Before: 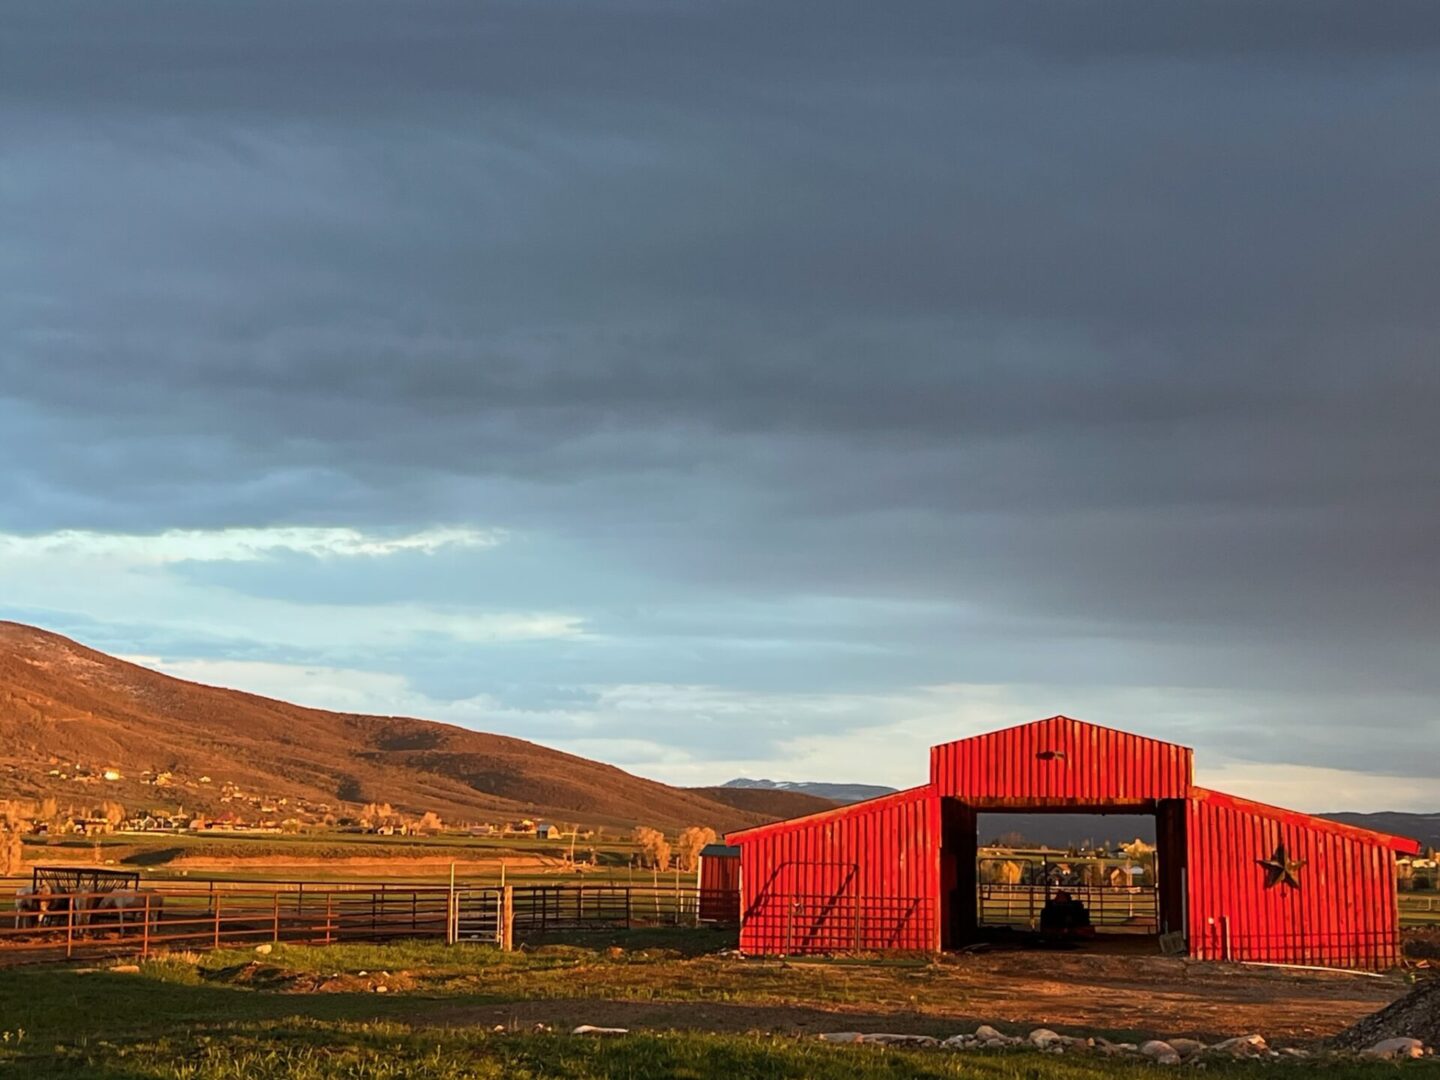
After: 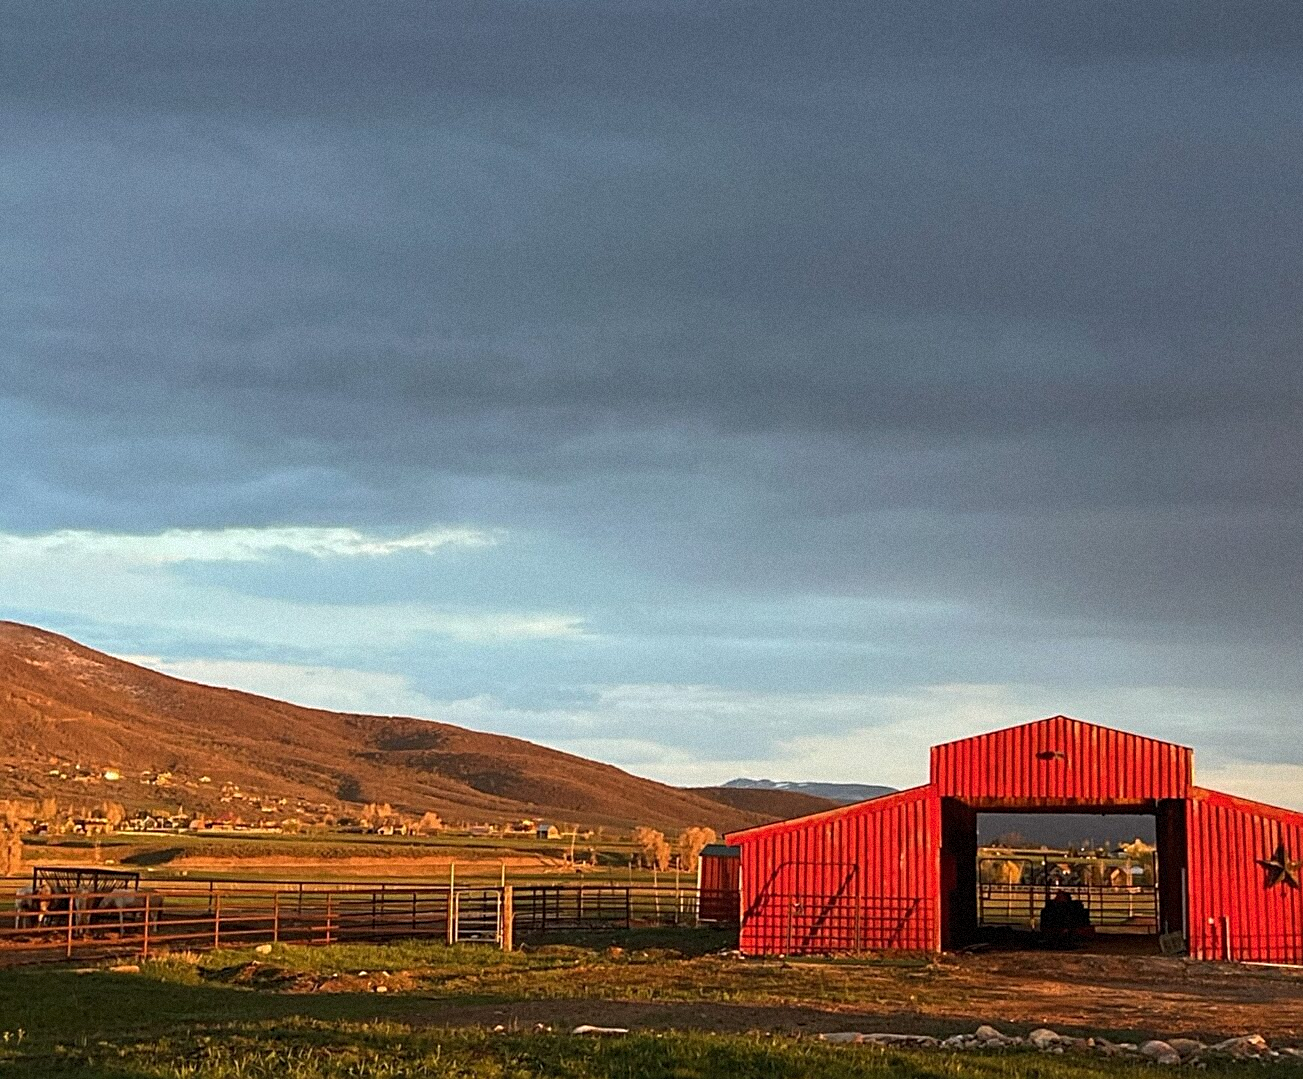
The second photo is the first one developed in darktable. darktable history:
crop: right 9.509%, bottom 0.031%
grain: mid-tones bias 0%
sharpen: on, module defaults
white balance: emerald 1
